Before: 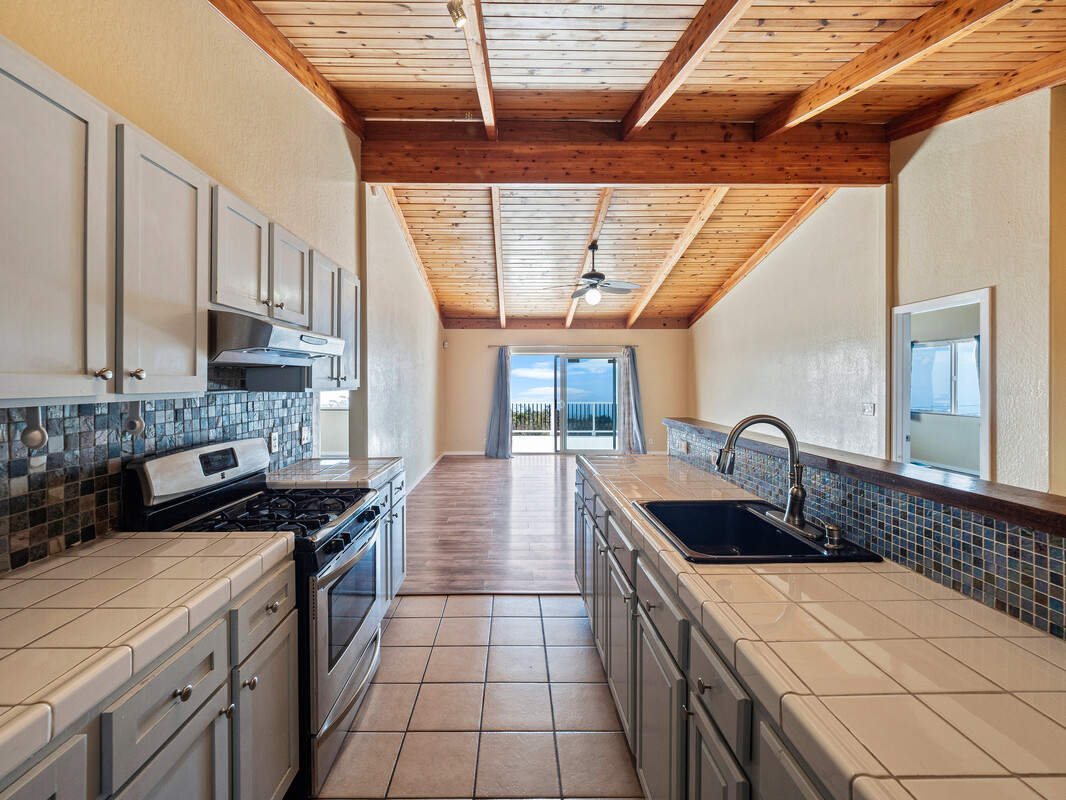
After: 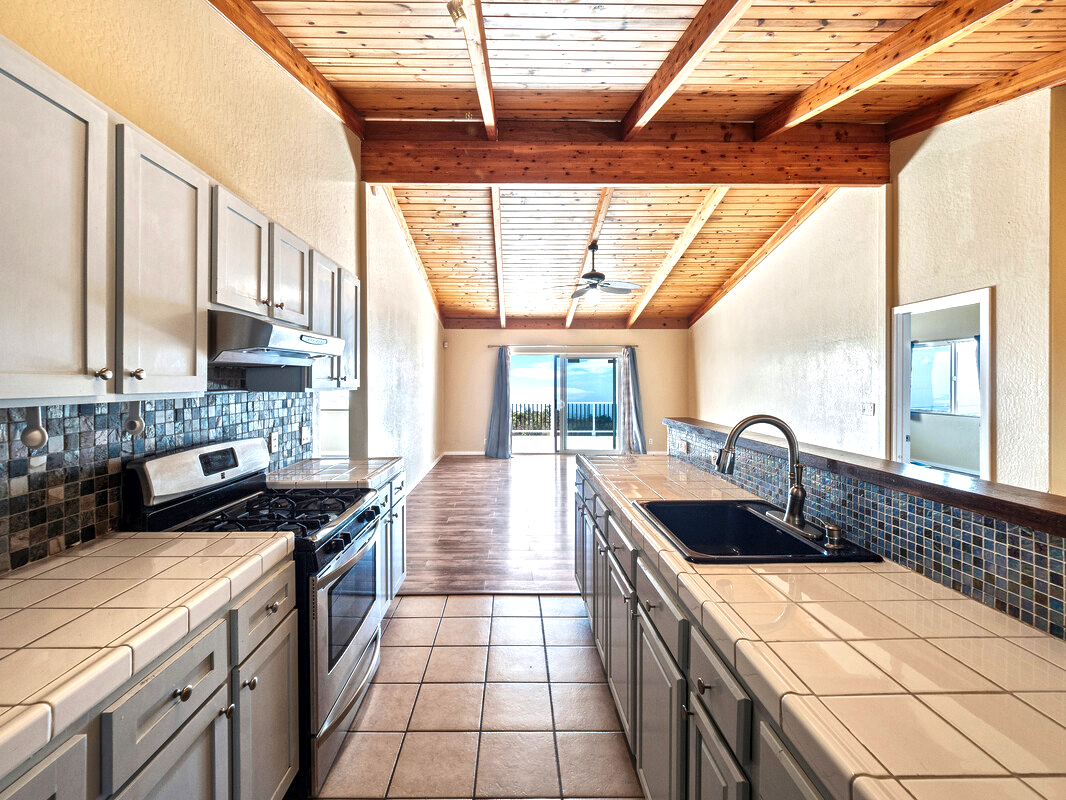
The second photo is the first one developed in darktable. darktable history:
exposure: black level correction -0.002, exposure 0.54 EV, compensate highlight preservation false
local contrast: mode bilateral grid, contrast 20, coarseness 50, detail 179%, midtone range 0.2
